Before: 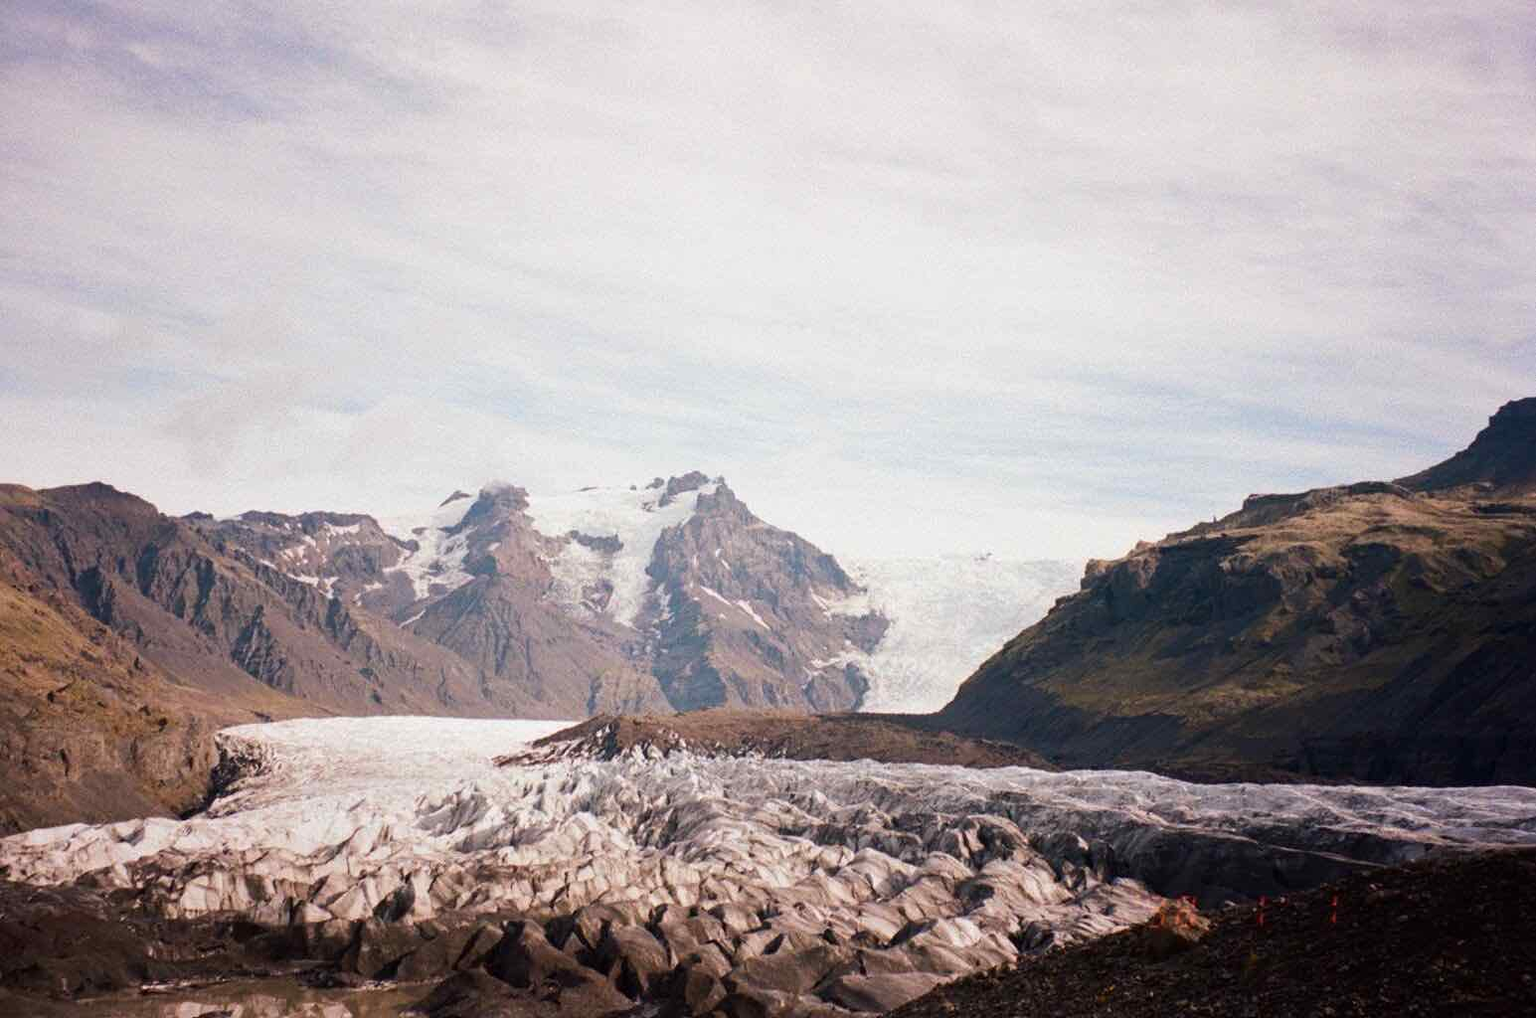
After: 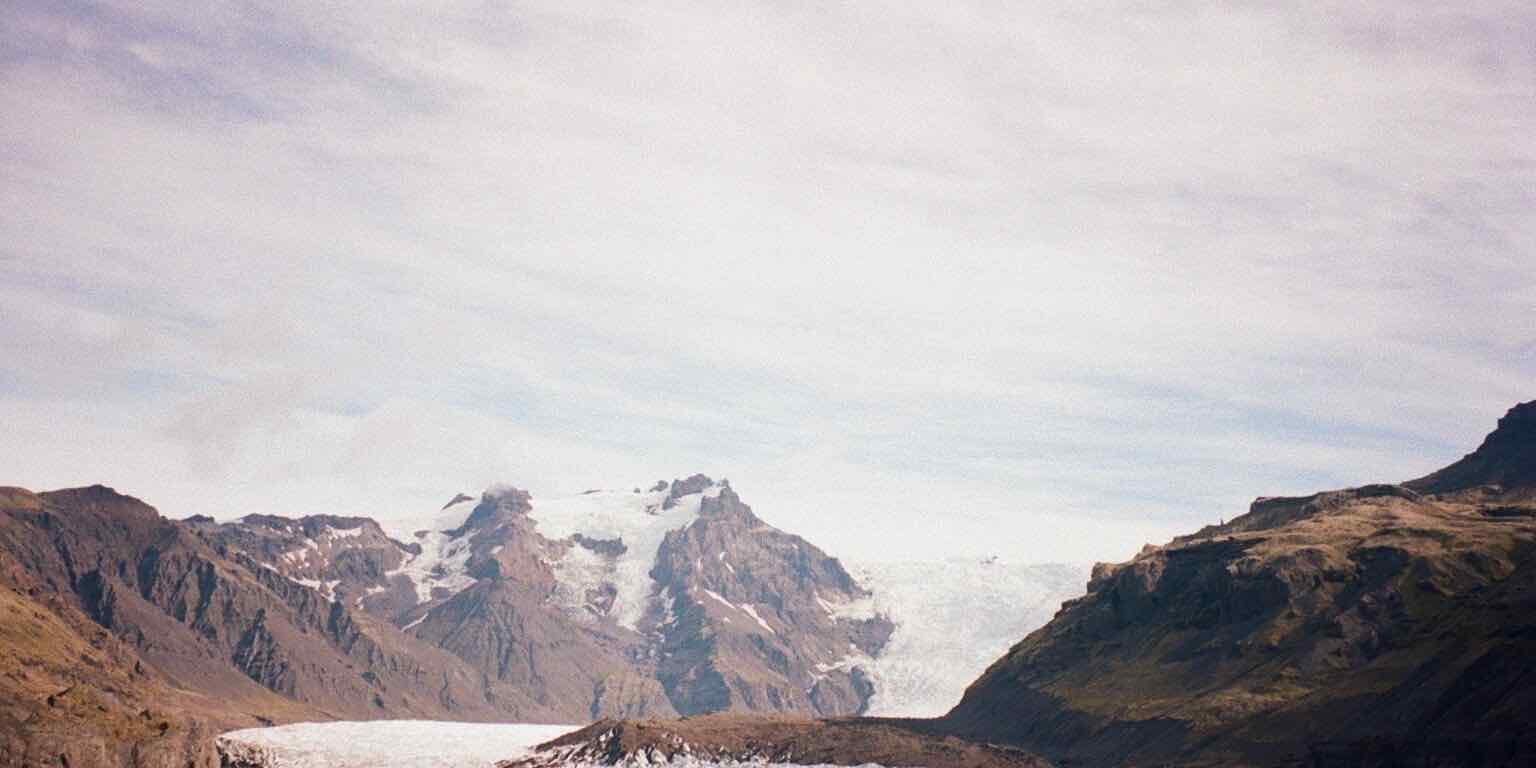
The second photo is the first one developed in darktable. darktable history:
crop: bottom 24.989%
